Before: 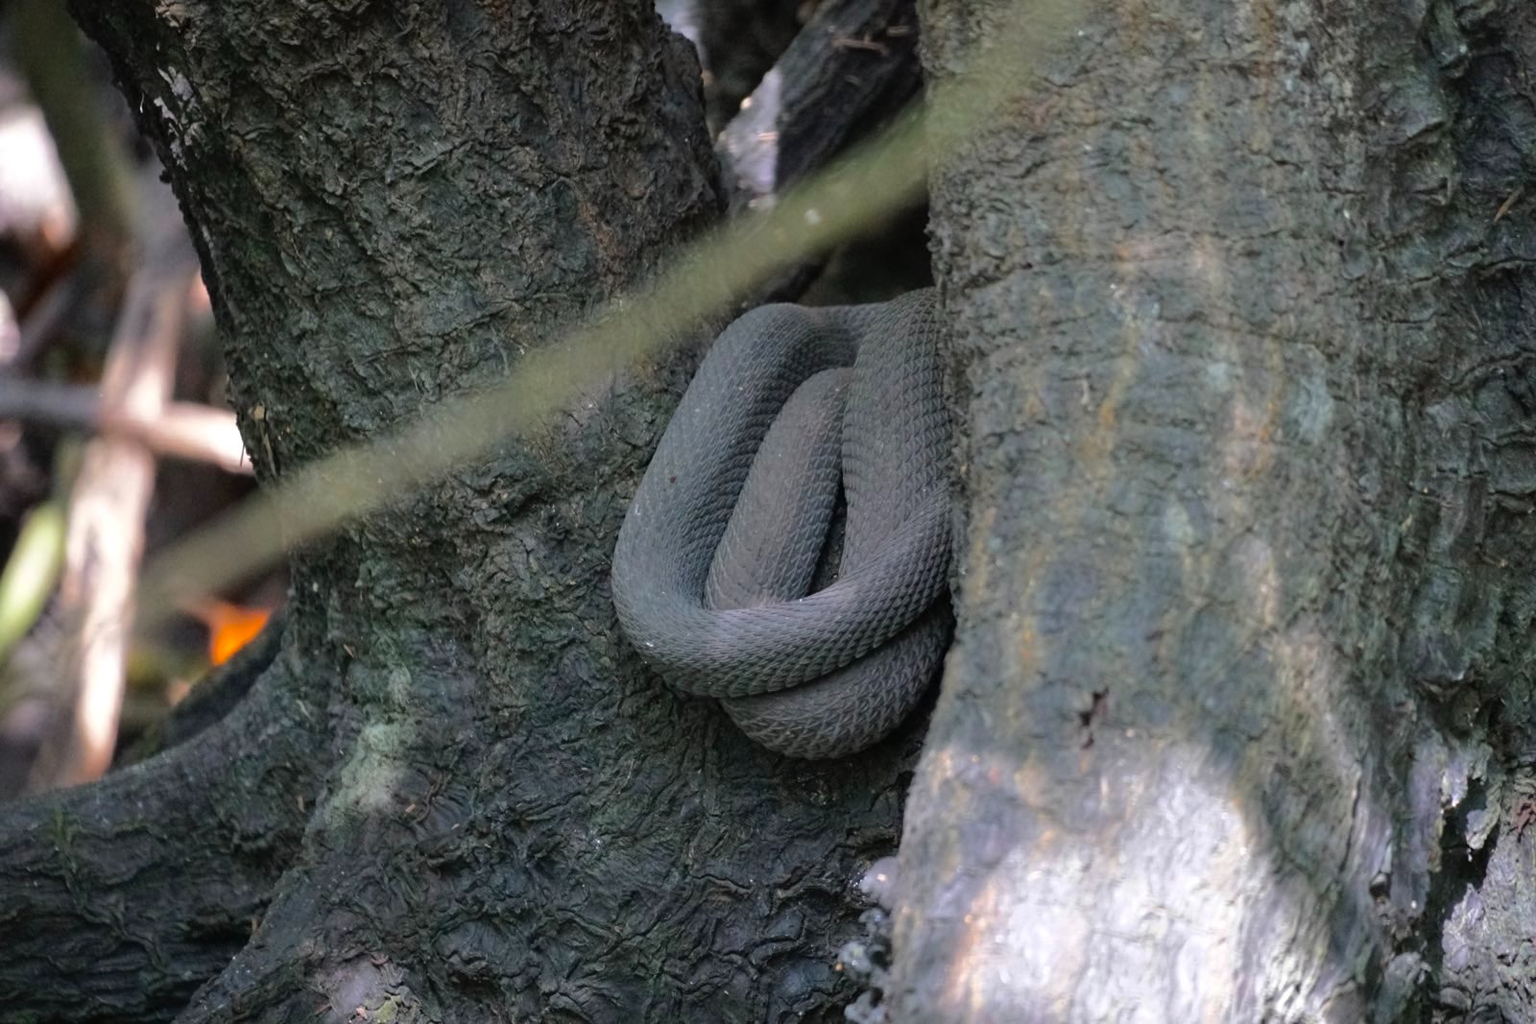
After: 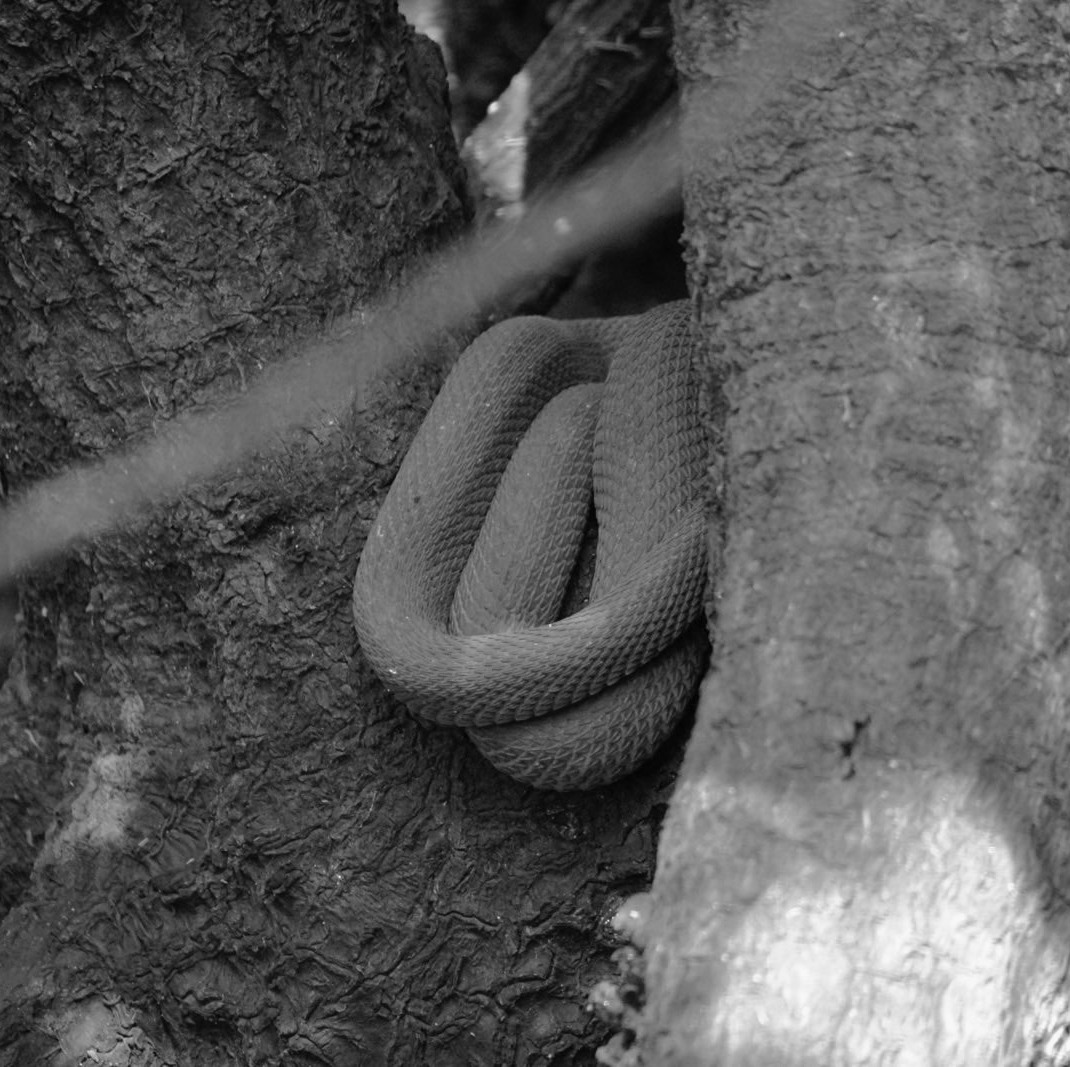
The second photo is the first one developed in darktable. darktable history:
crop and rotate: left 17.777%, right 15.327%
color calibration: output gray [0.22, 0.42, 0.37, 0], illuminant same as pipeline (D50), adaptation XYZ, x 0.345, y 0.358, temperature 5008.49 K
